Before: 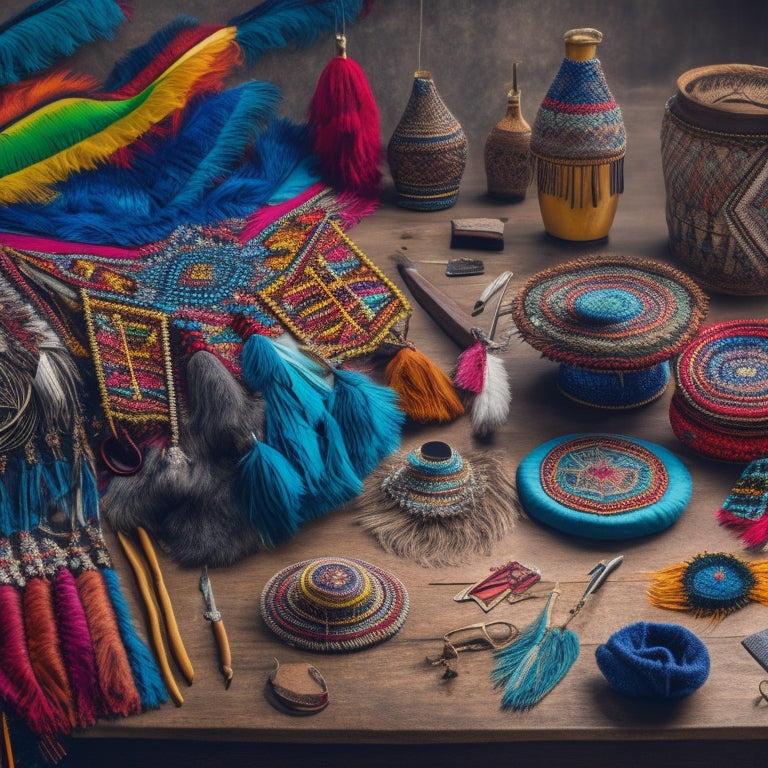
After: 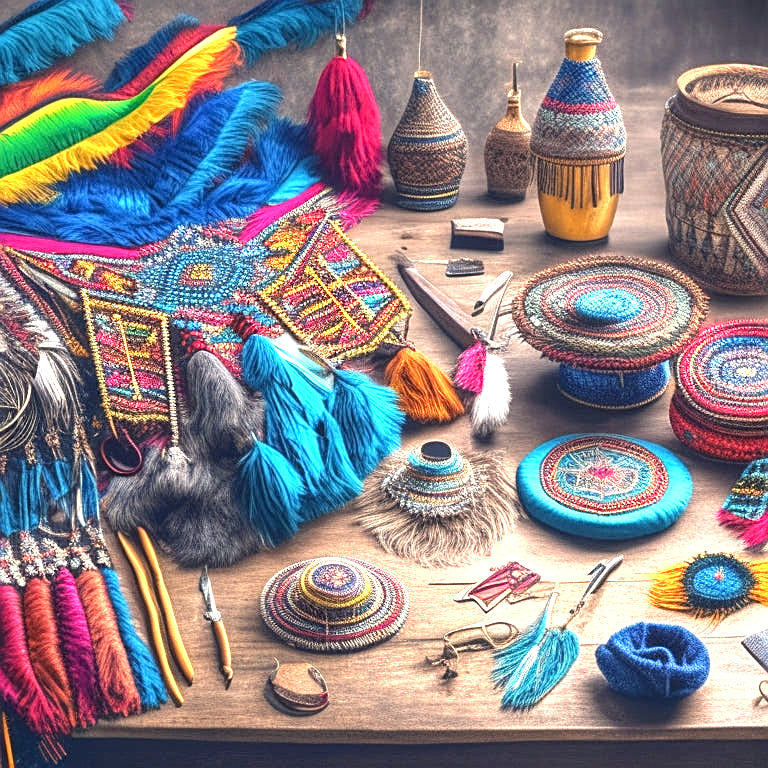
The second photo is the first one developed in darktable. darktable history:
white balance: emerald 1
sharpen: radius 1.967
exposure: black level correction 0, exposure 1.741 EV, compensate exposure bias true, compensate highlight preservation false
local contrast: highlights 99%, shadows 86%, detail 160%, midtone range 0.2
